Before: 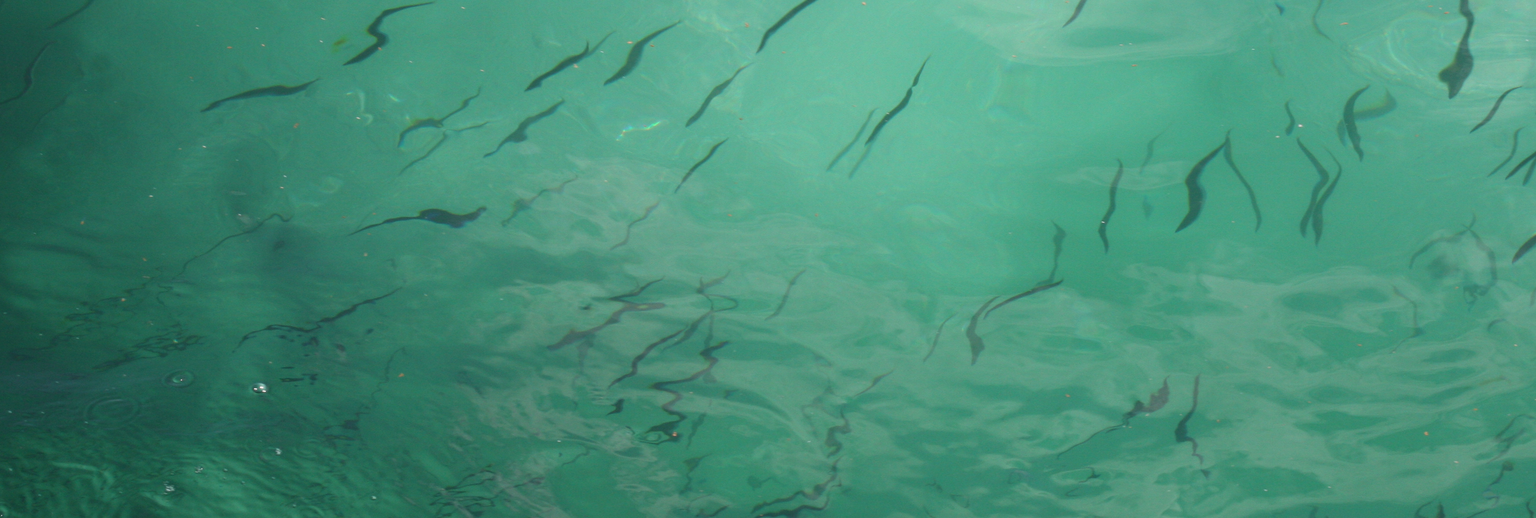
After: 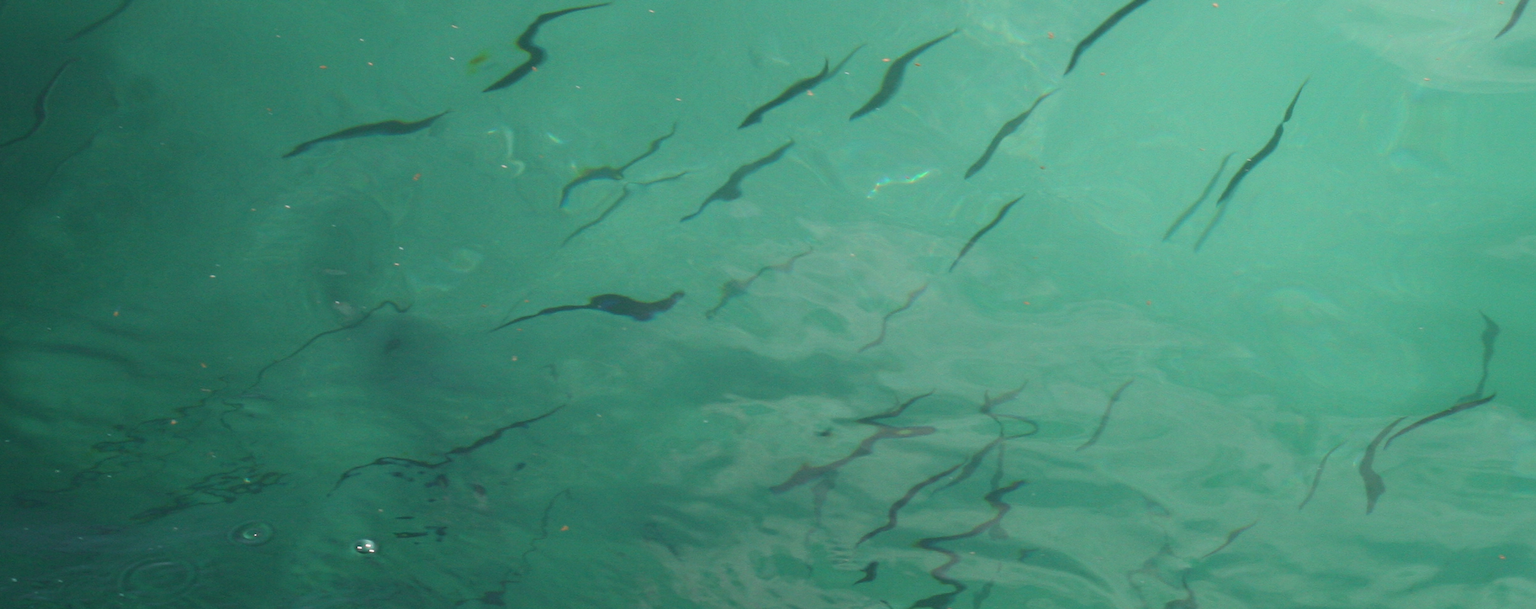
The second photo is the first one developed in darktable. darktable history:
crop: right 28.906%, bottom 16.336%
tone equalizer: edges refinement/feathering 500, mask exposure compensation -1.57 EV, preserve details no
